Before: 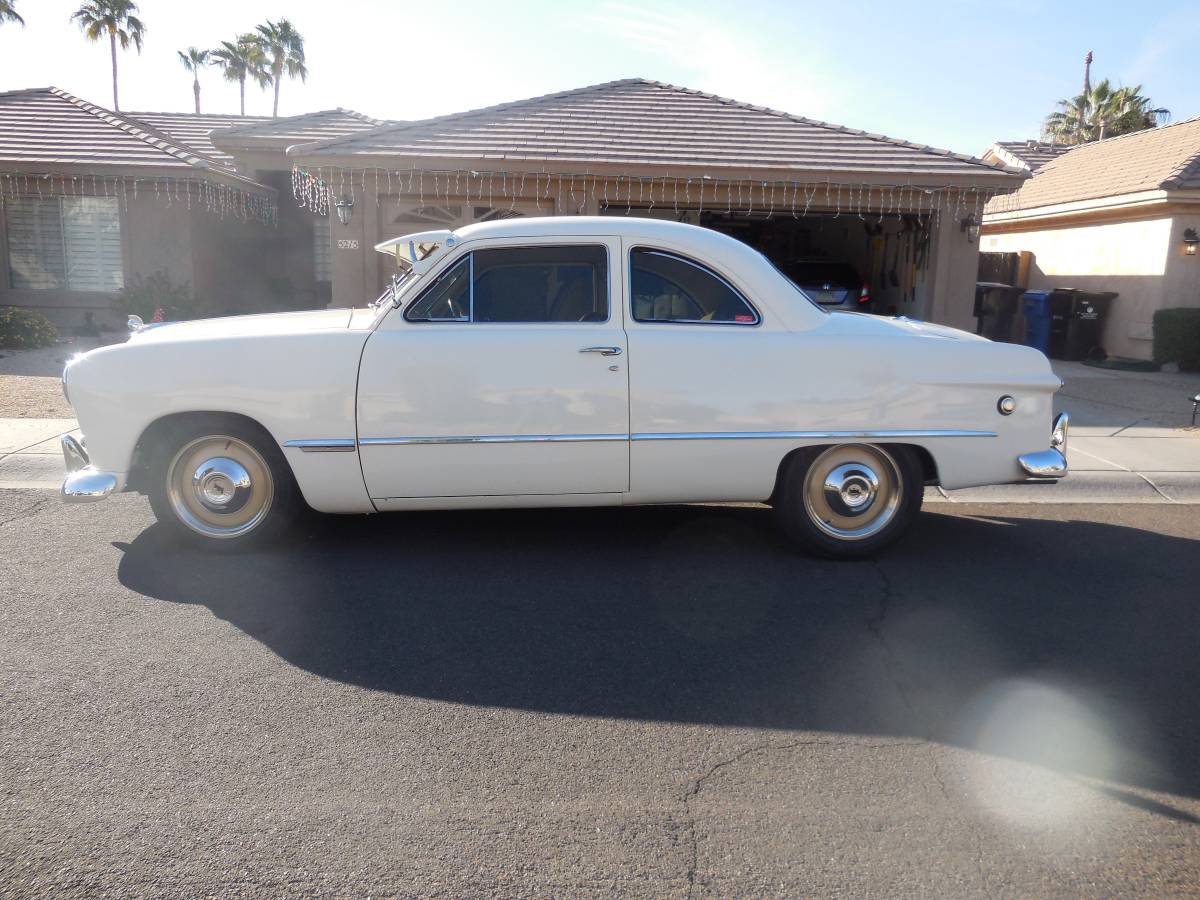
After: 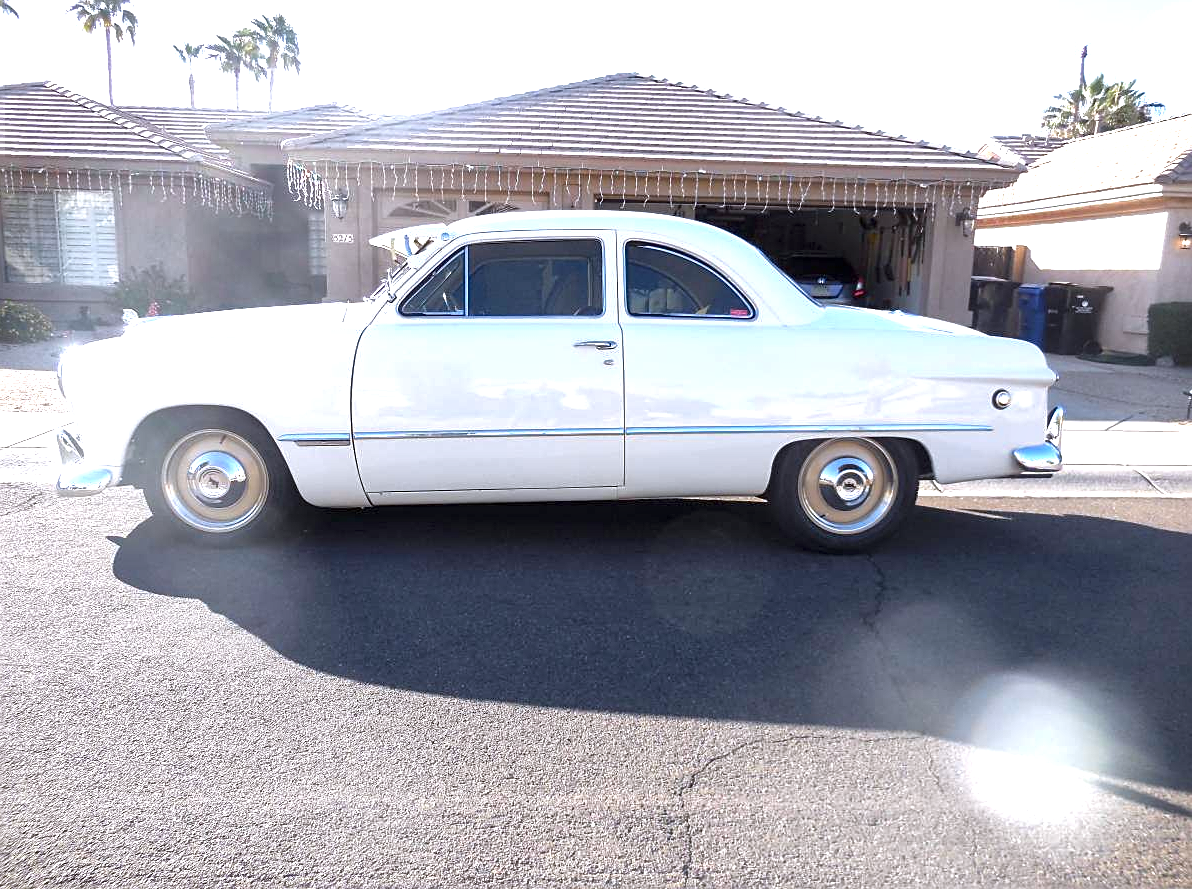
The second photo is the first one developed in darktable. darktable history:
color calibration: illuminant as shot in camera, x 0.358, y 0.373, temperature 4628.91 K
sharpen: on, module defaults
exposure: black level correction 0, exposure 1 EV, compensate highlight preservation false
crop: left 0.442%, top 0.709%, right 0.184%, bottom 0.512%
local contrast: mode bilateral grid, contrast 20, coarseness 51, detail 171%, midtone range 0.2
